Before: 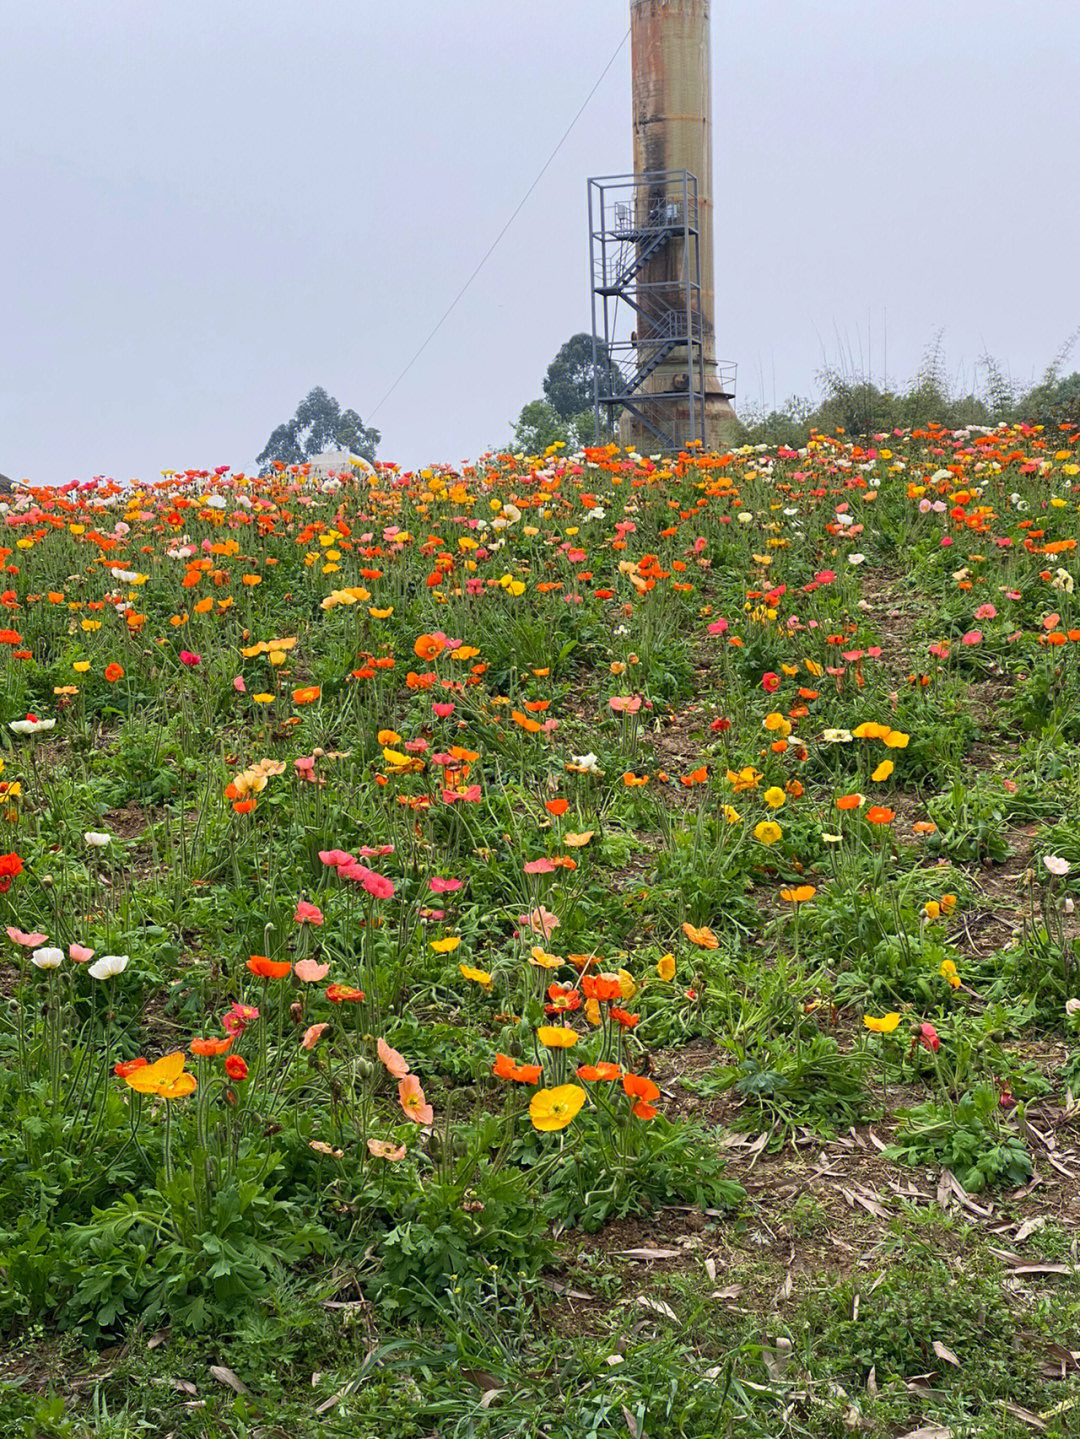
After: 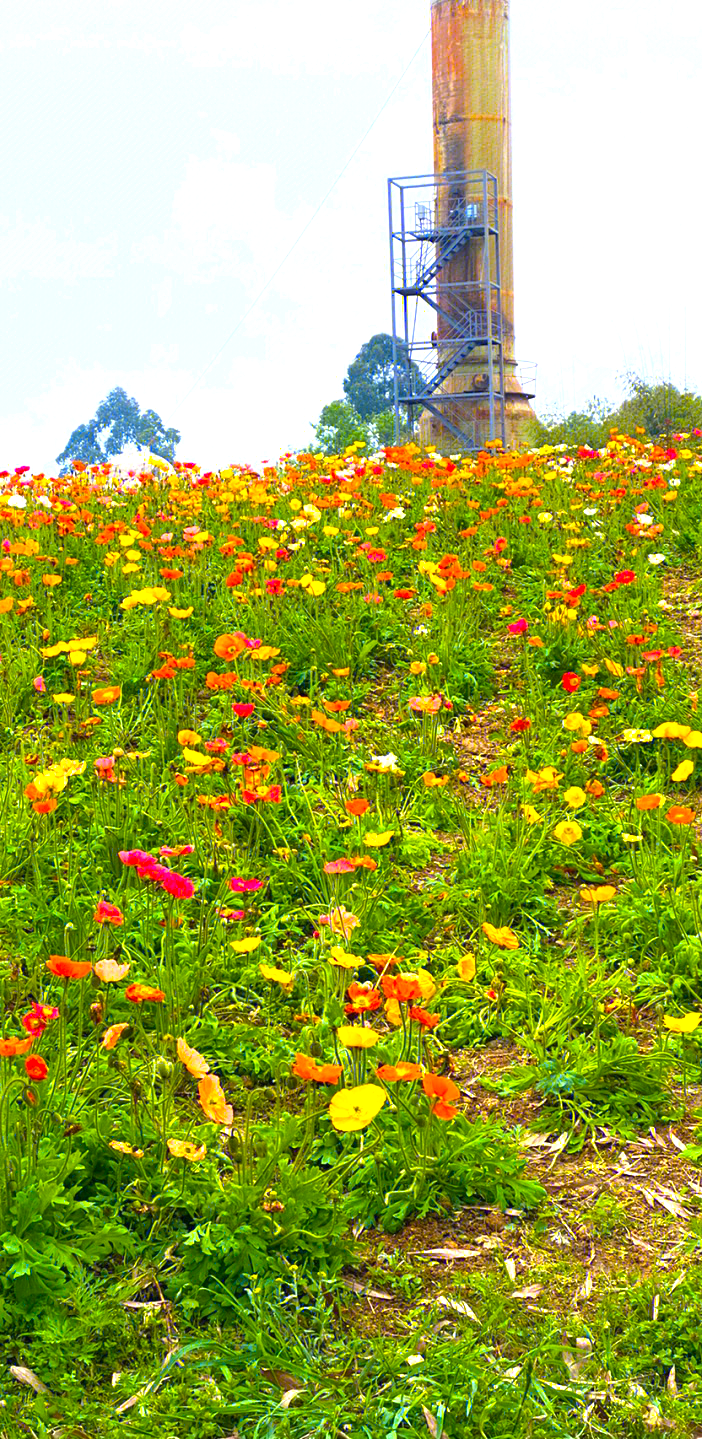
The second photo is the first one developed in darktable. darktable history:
shadows and highlights: shadows 25.04, white point adjustment -2.87, highlights -30.17
exposure: black level correction 0, exposure 1.105 EV, compensate highlight preservation false
crop and rotate: left 18.565%, right 16.388%
color balance rgb: shadows lift › hue 87.21°, linear chroma grading › shadows -39.774%, linear chroma grading › highlights 39.186%, linear chroma grading › global chroma 44.509%, linear chroma grading › mid-tones -29.618%, perceptual saturation grading › global saturation 0.13%, perceptual saturation grading › highlights -8.626%, perceptual saturation grading › mid-tones 18.313%, perceptual saturation grading › shadows 28.438%, global vibrance 50.518%
